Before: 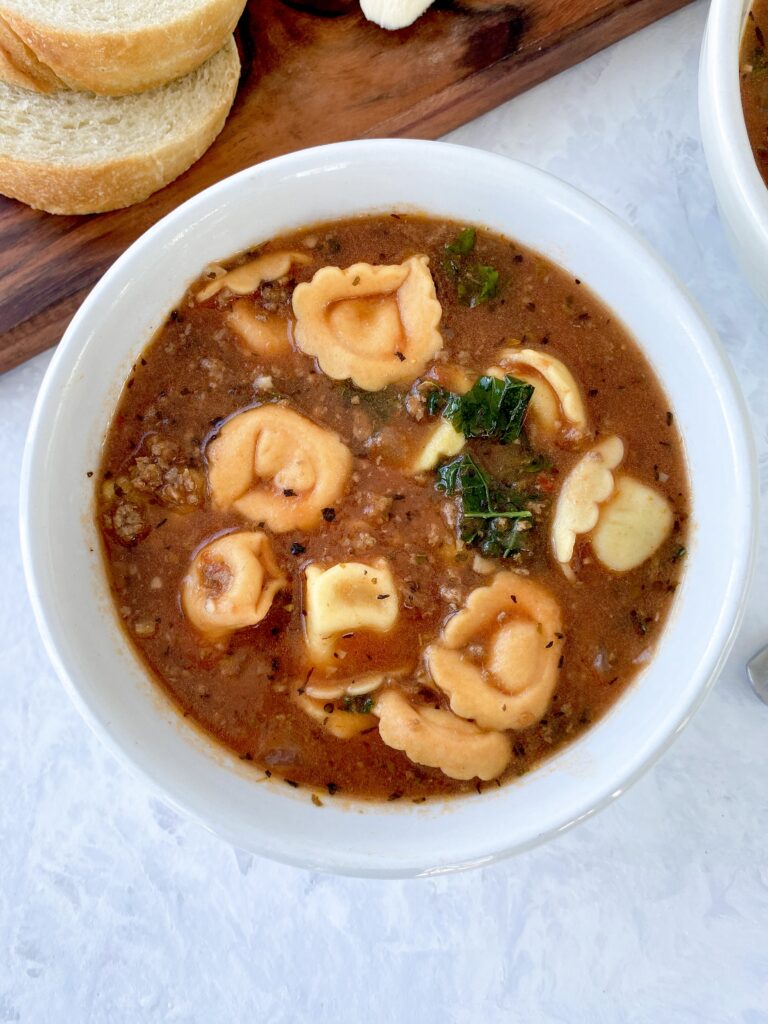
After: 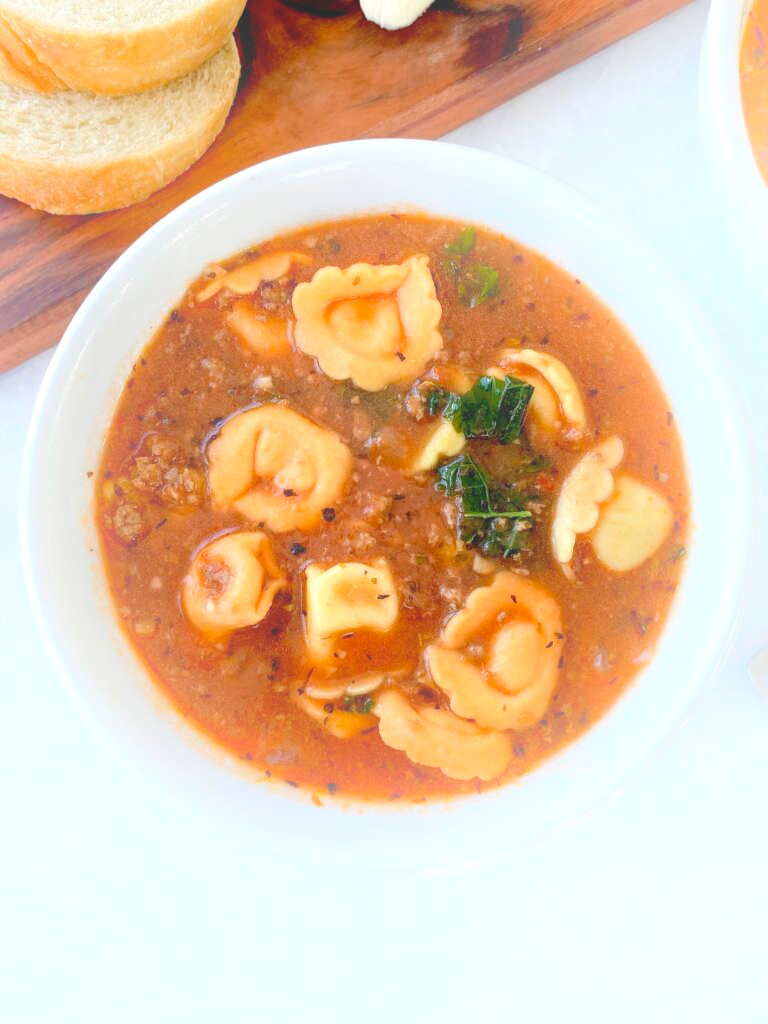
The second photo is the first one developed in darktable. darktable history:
exposure: black level correction 0.001, exposure 0.14 EV, compensate highlight preservation false
bloom: on, module defaults
rotate and perspective: crop left 0, crop top 0
